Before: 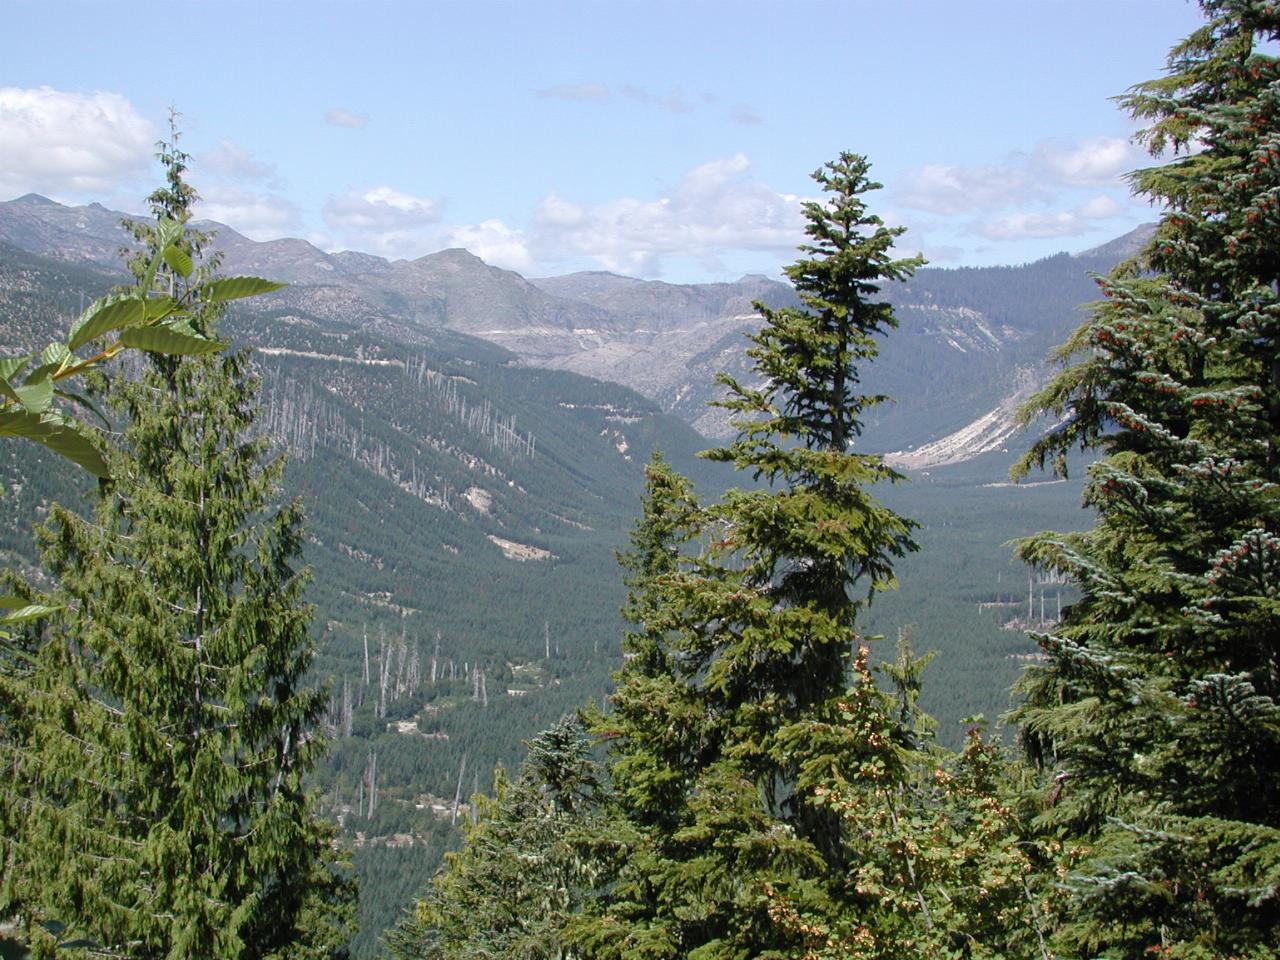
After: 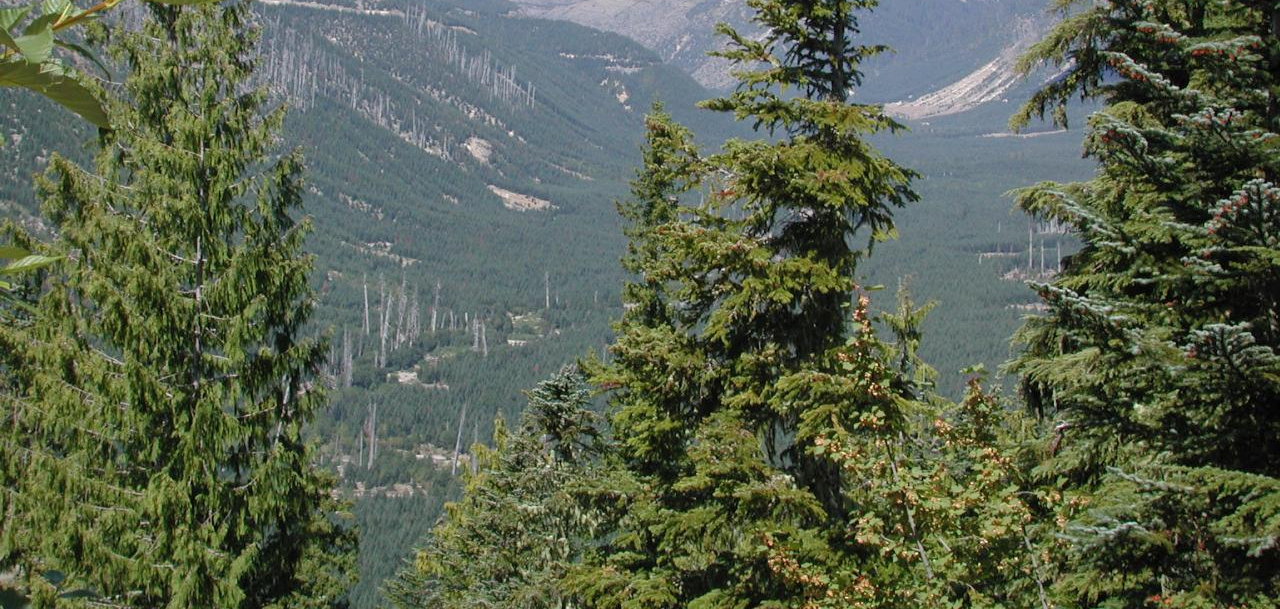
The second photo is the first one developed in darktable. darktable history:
crop and rotate: top 36.476%
shadows and highlights: shadows 39.96, highlights -59.8
